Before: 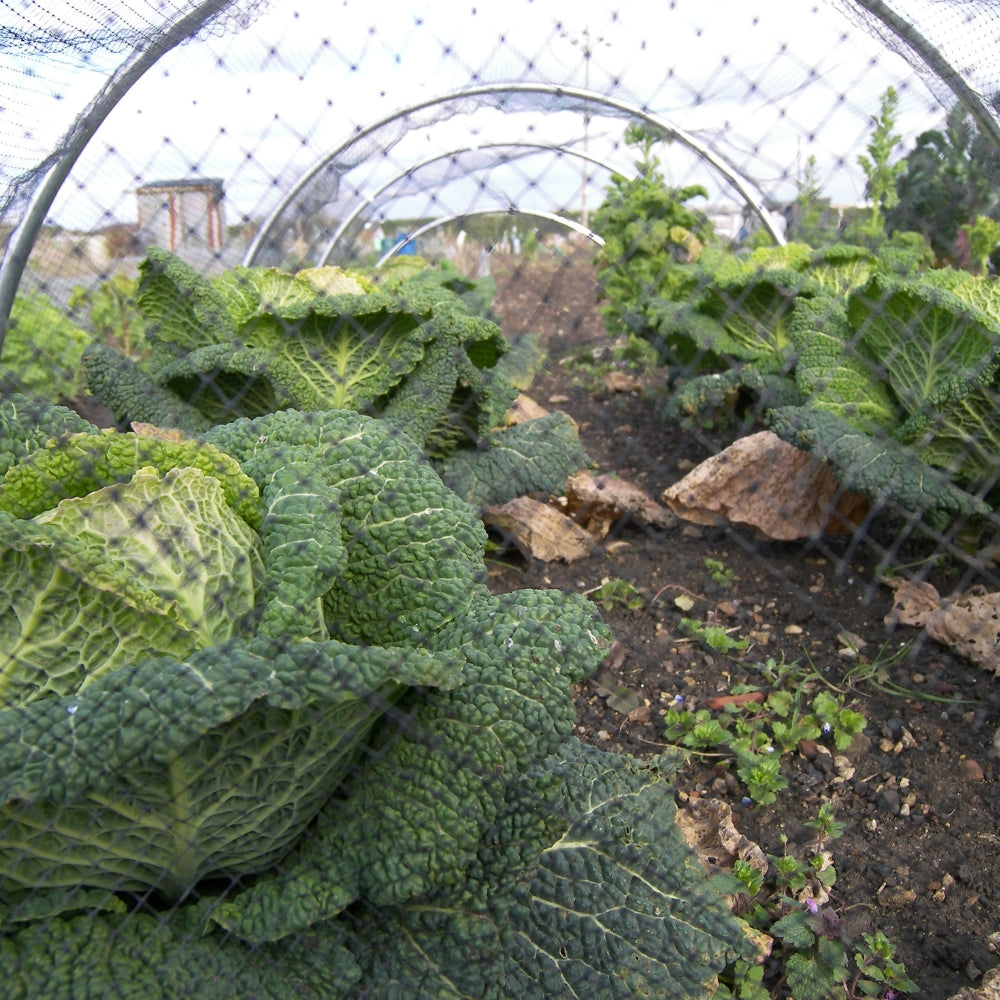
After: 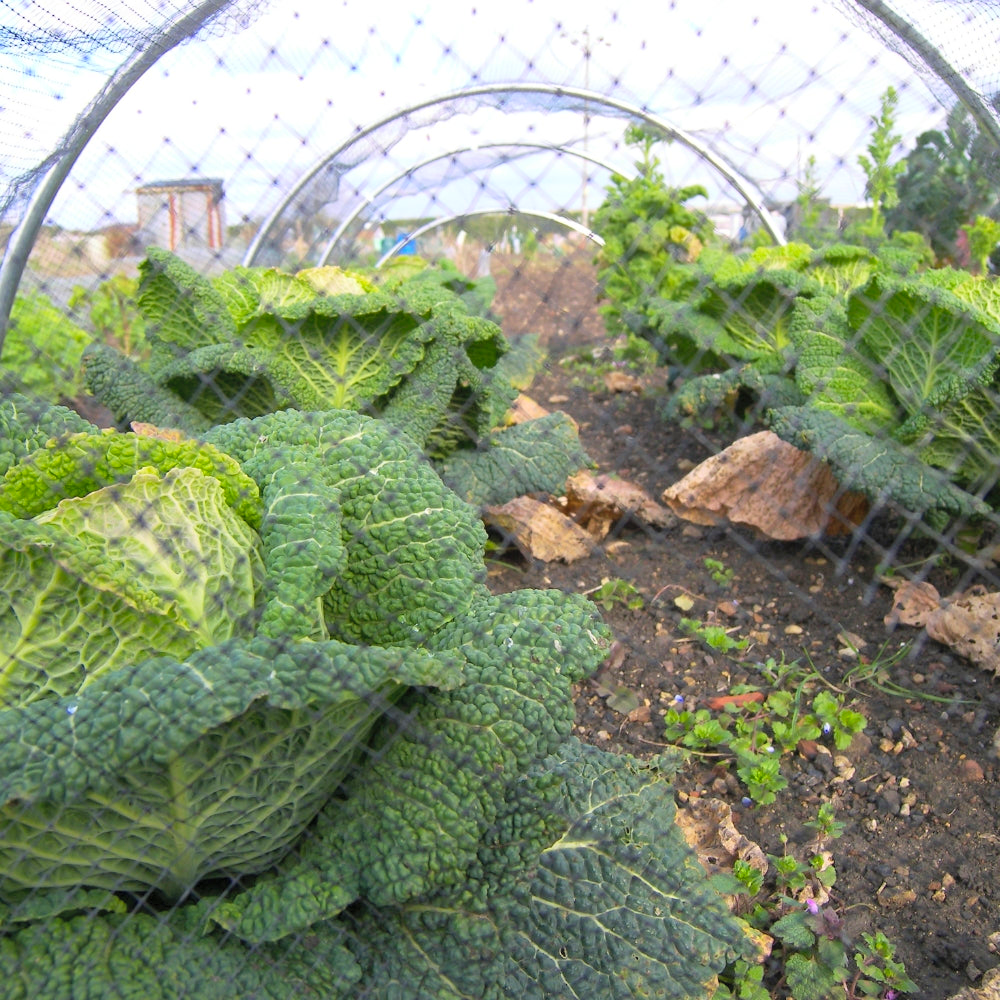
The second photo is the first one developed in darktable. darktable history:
contrast brightness saturation: contrast 0.067, brightness 0.177, saturation 0.409
